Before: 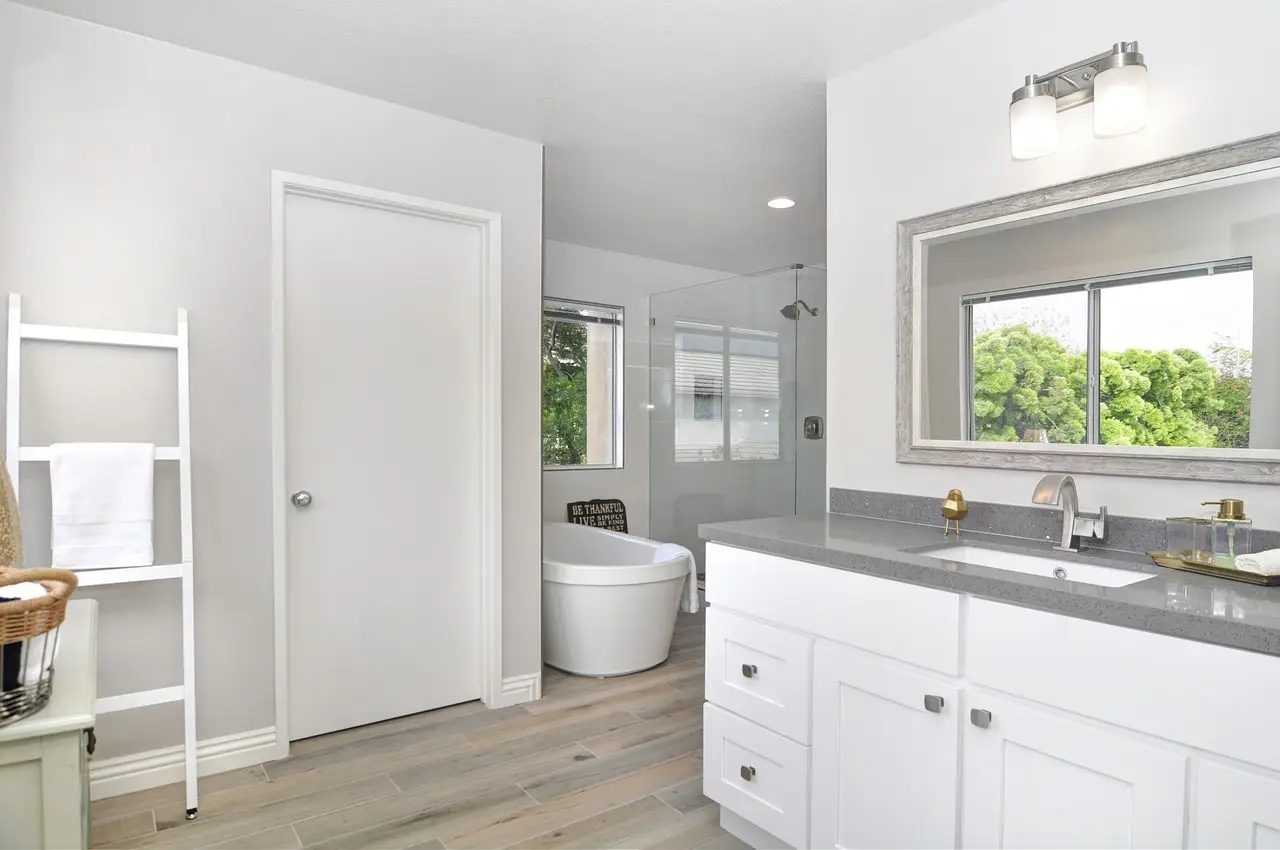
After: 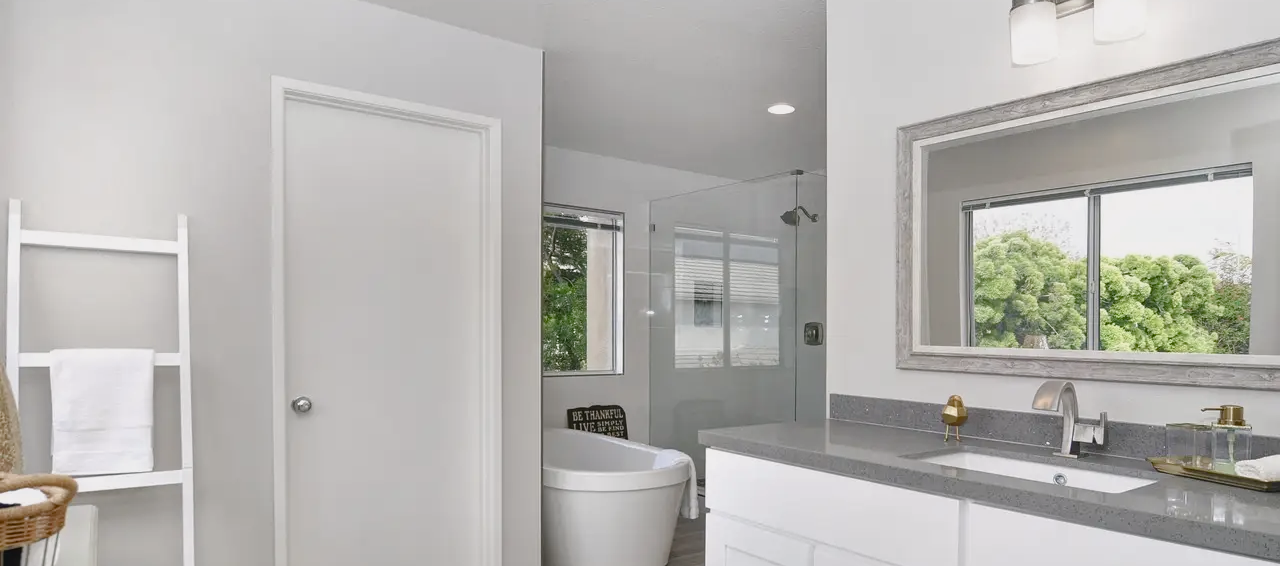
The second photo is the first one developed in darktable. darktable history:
crop: top 11.166%, bottom 22.168%
color balance rgb: shadows lift › luminance -10%, shadows lift › chroma 1%, shadows lift › hue 113°, power › luminance -15%, highlights gain › chroma 0.2%, highlights gain › hue 333°, global offset › luminance 0.5%, perceptual saturation grading › global saturation 20%, perceptual saturation grading › highlights -50%, perceptual saturation grading › shadows 25%, contrast -10%
